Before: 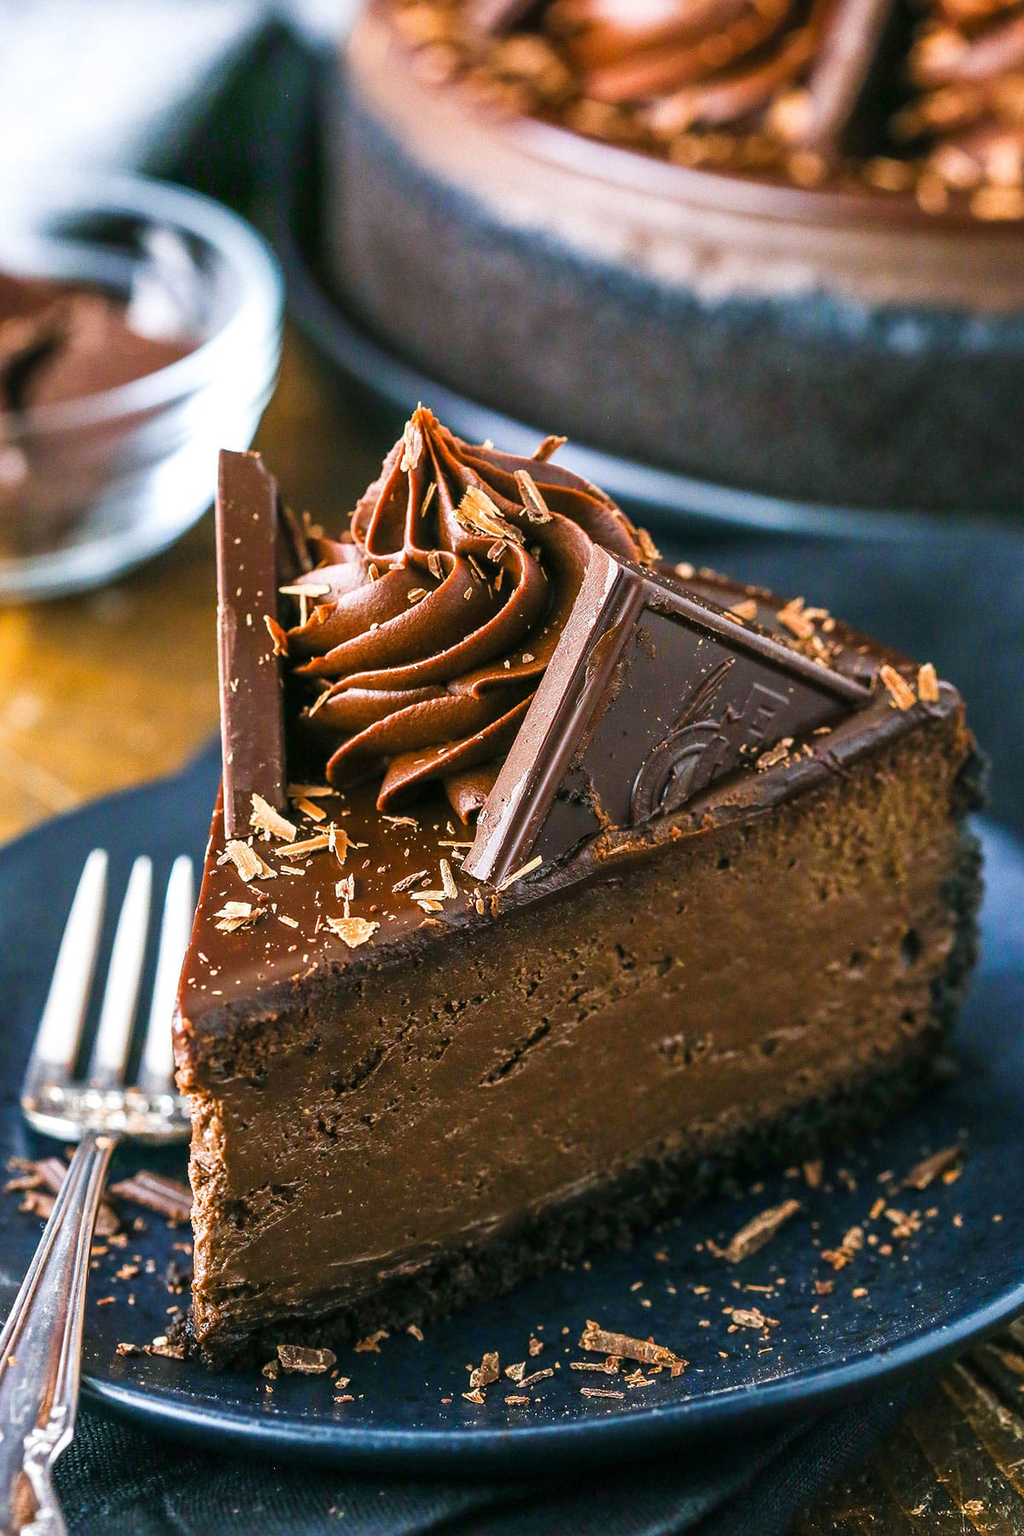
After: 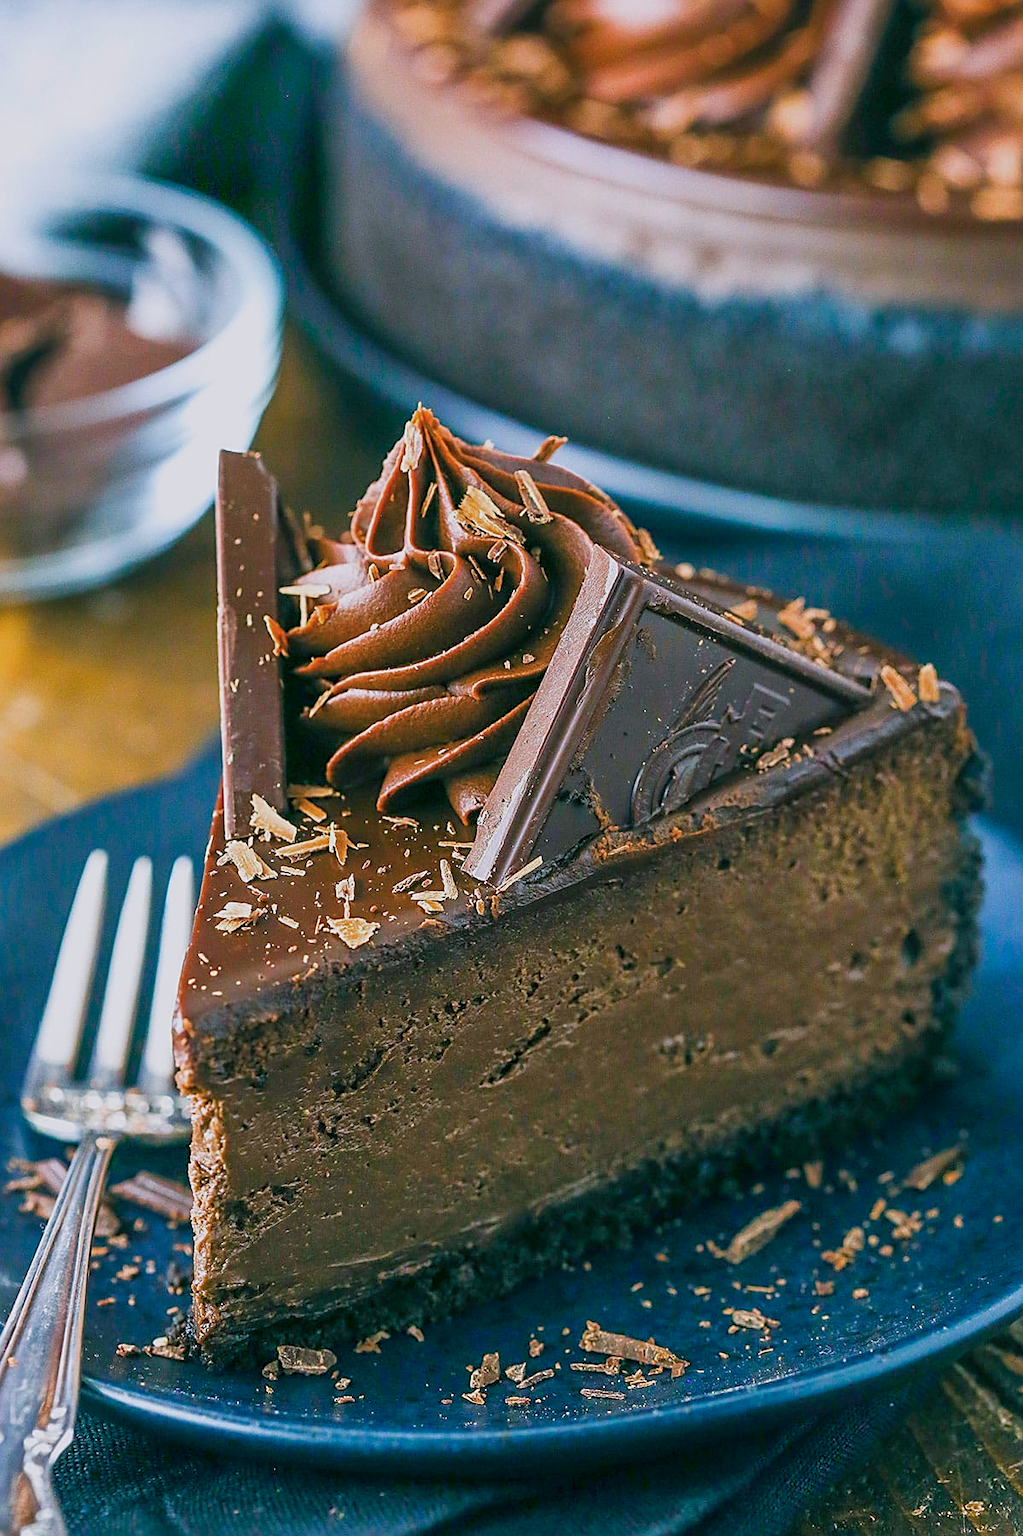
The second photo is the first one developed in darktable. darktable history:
sharpen: on, module defaults
crop: left 0.051%
shadows and highlights: shadows 42.64, highlights 7.91
color balance rgb: power › luminance -7.811%, power › chroma 2.285%, power › hue 223.19°, perceptual saturation grading › global saturation 5.925%, contrast -19.489%
